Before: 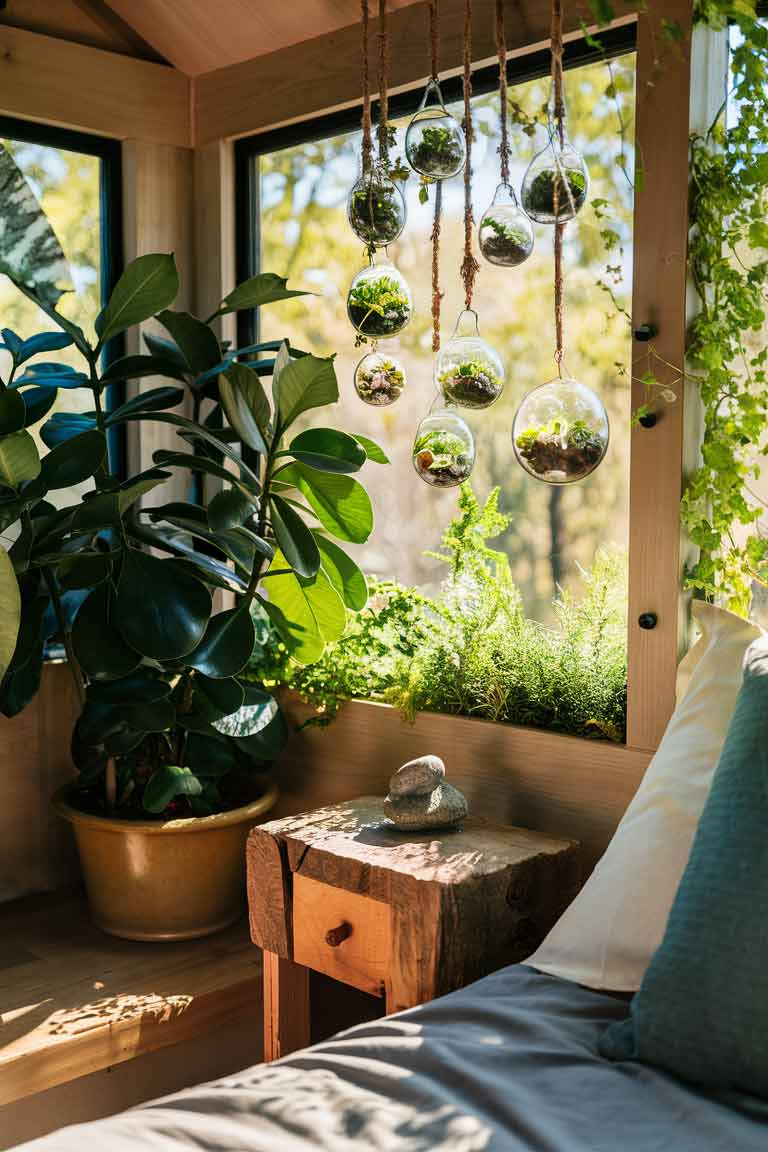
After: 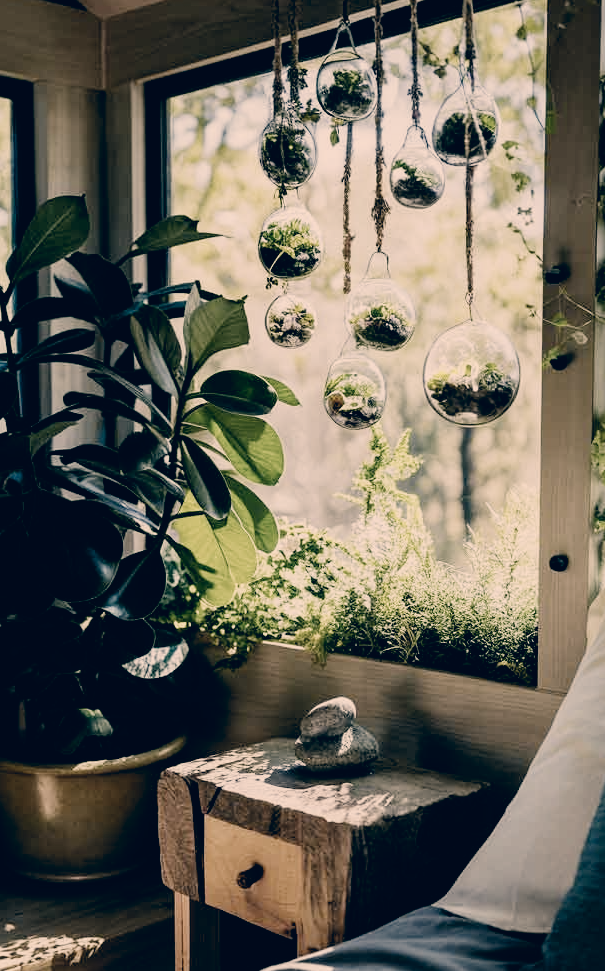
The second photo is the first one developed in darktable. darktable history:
filmic rgb: black relative exposure -5.09 EV, white relative exposure 3.96 EV, hardness 2.89, contrast 1.297, highlights saturation mix -30.99%, preserve chrominance no, color science v5 (2021)
crop: left 11.597%, top 5.047%, right 9.586%, bottom 10.61%
color correction: highlights a* 10.32, highlights b* 14.57, shadows a* -9.97, shadows b* -15.06
